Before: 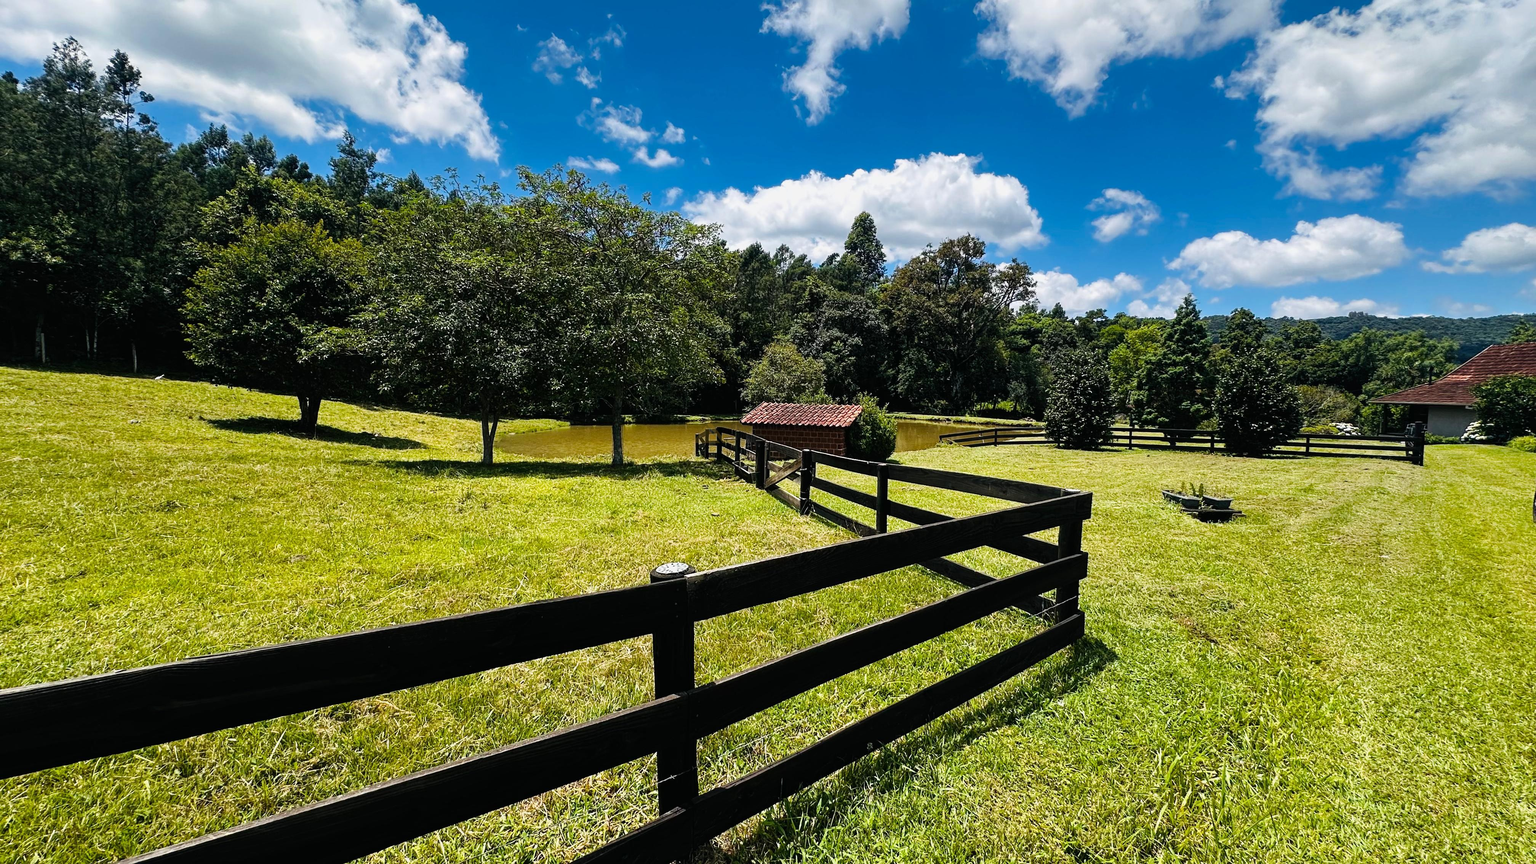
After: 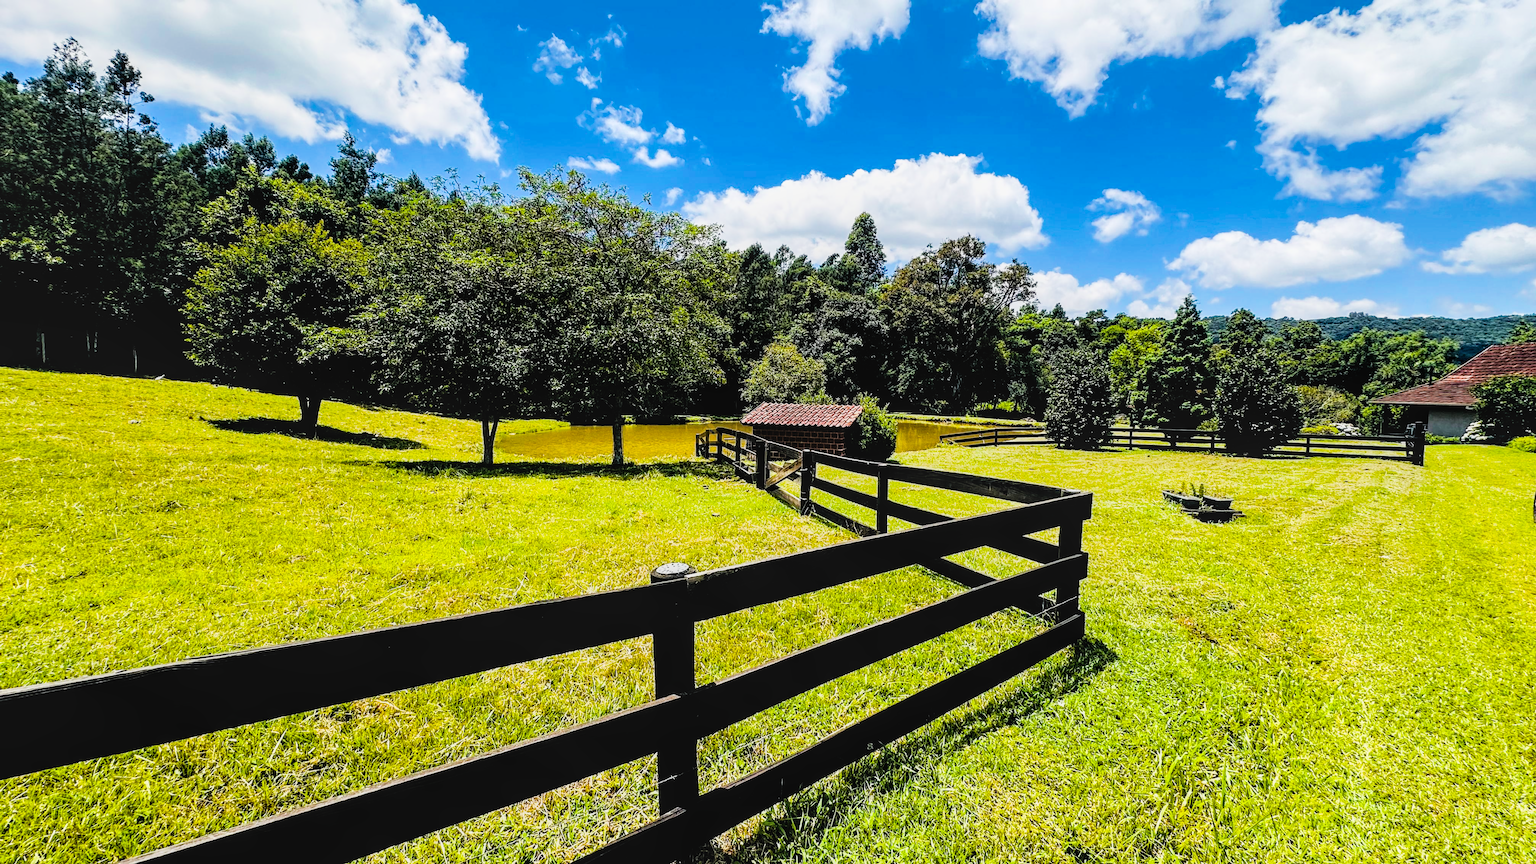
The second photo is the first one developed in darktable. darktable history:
color balance rgb: perceptual saturation grading › global saturation 20%, global vibrance 20%
filmic rgb: black relative exposure -5 EV, hardness 2.88, contrast 1.3, highlights saturation mix -30%
exposure: black level correction 0, exposure 1 EV, compensate highlight preservation false
local contrast: detail 120%
